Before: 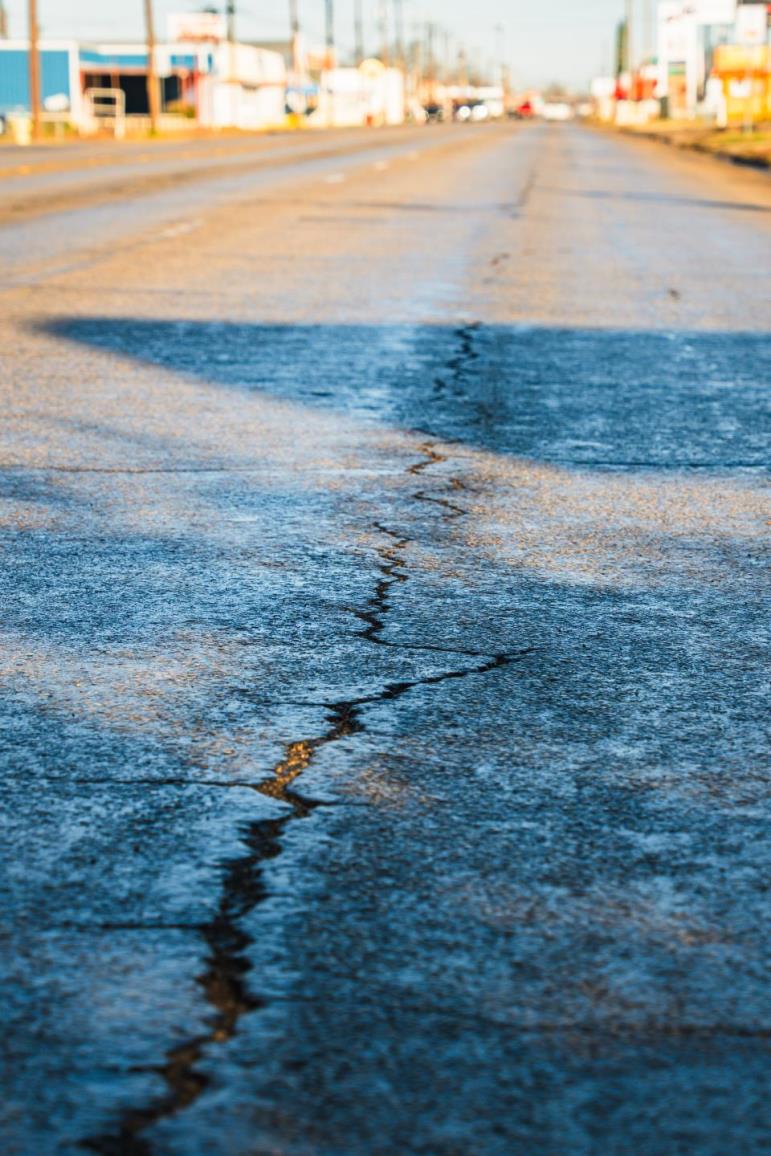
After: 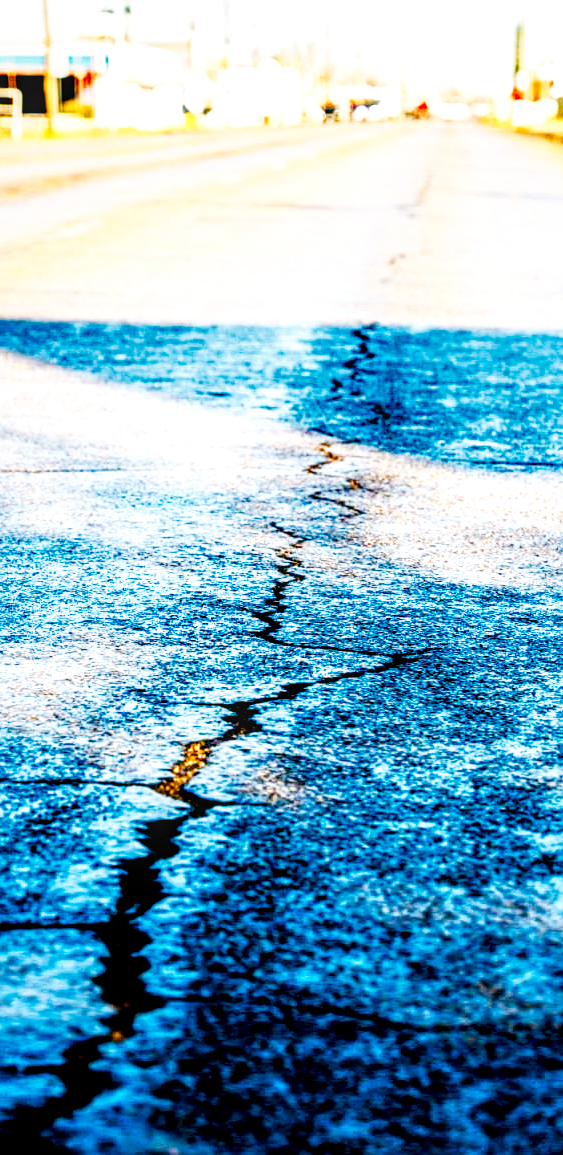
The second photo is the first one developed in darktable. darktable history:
exposure: black level correction 0.024, exposure 0.183 EV, compensate highlight preservation false
base curve: curves: ch0 [(0, 0) (0.007, 0.004) (0.027, 0.03) (0.046, 0.07) (0.207, 0.54) (0.442, 0.872) (0.673, 0.972) (1, 1)], preserve colors none
local contrast: detail 140%
crop: left 13.431%, top 0%, right 13.424%
sharpen: amount 0.205
color balance rgb: highlights gain › chroma 0.99%, highlights gain › hue 27.85°, perceptual saturation grading › global saturation 20%, perceptual saturation grading › highlights -25.02%, perceptual saturation grading › shadows 50.164%, contrast 4.432%
